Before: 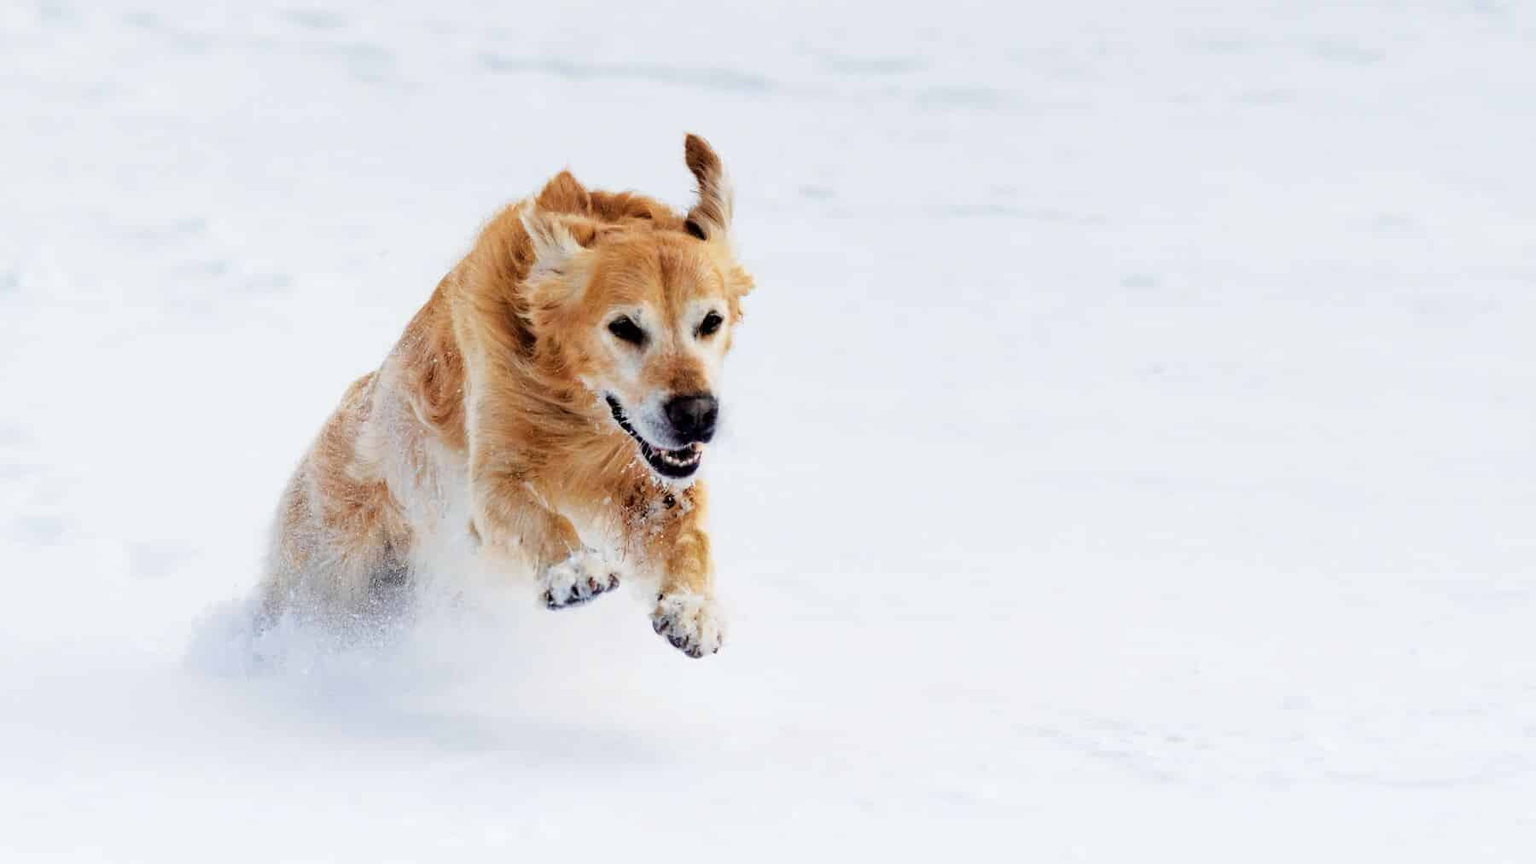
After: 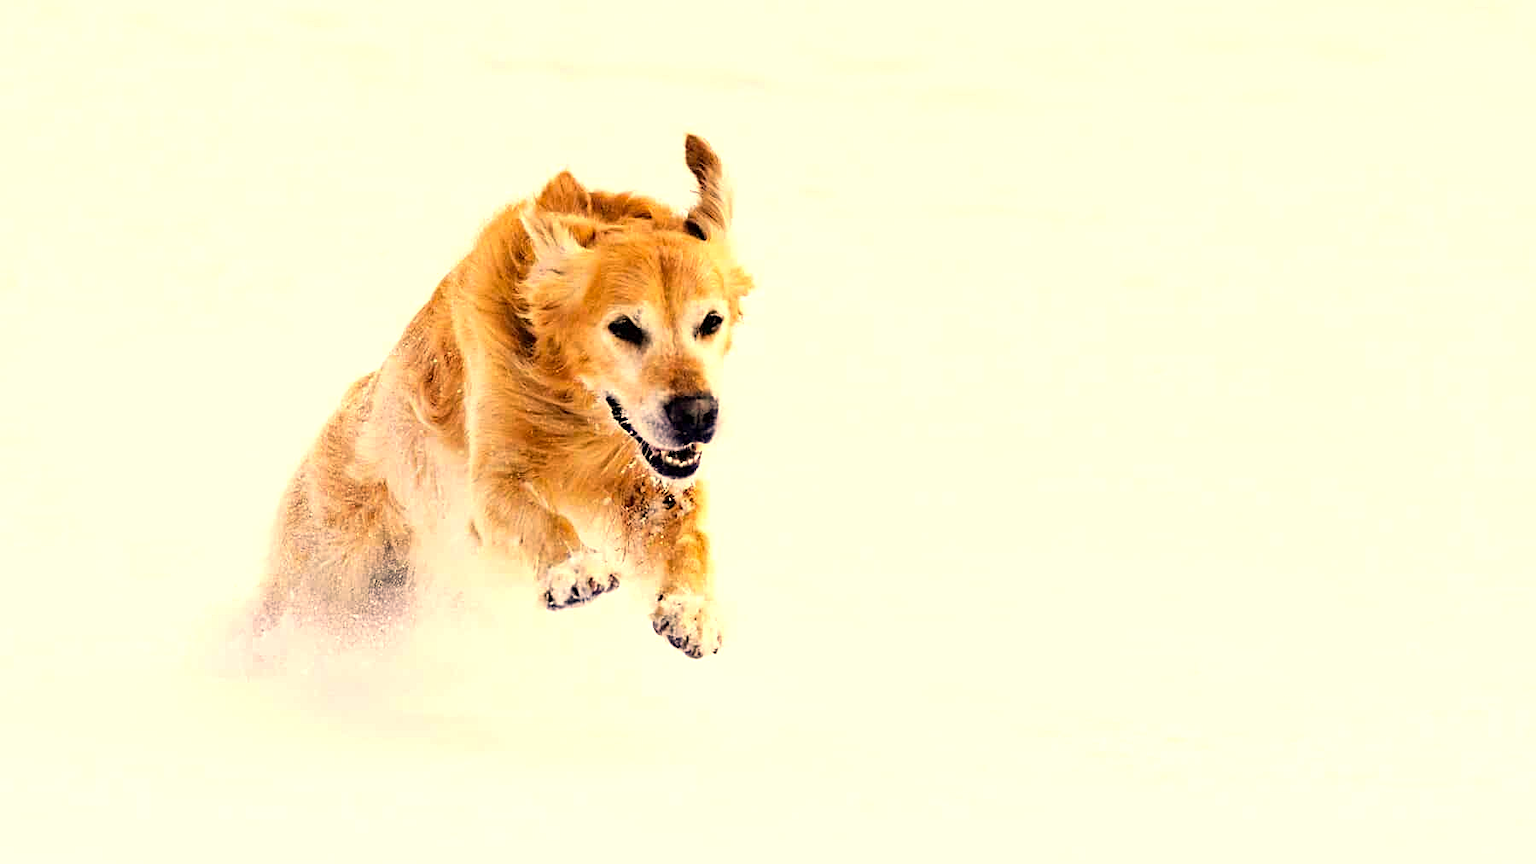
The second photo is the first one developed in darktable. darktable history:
sharpen: on, module defaults
exposure: exposure 0.61 EV, compensate highlight preservation false
color correction: highlights a* 14.88, highlights b* 31.81
